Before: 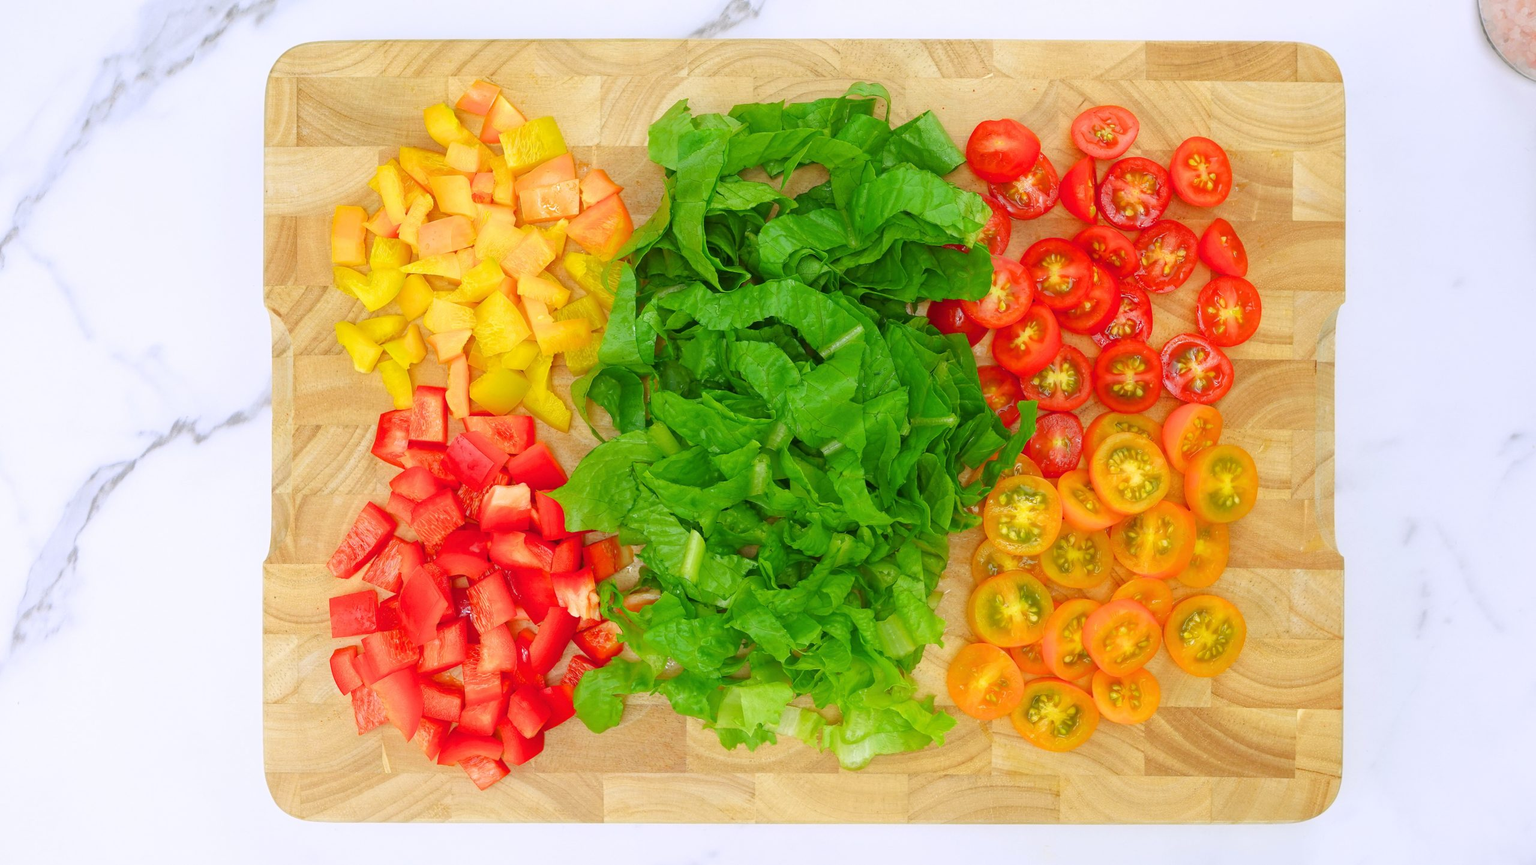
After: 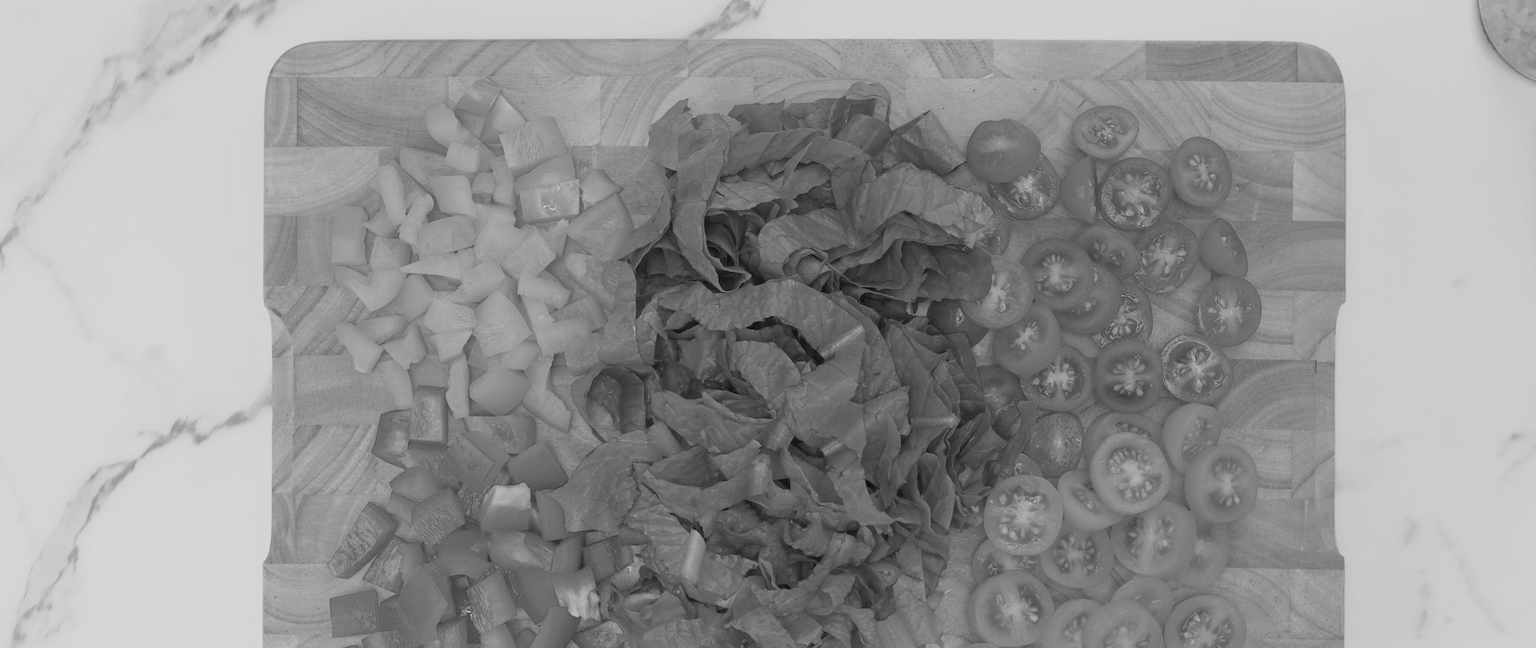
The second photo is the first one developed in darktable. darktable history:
crop: bottom 24.988%
color calibration: output gray [0.22, 0.42, 0.37, 0], gray › normalize channels true, illuminant same as pipeline (D50), adaptation XYZ, x 0.346, y 0.359, gamut compression 0
tone equalizer: -8 EV 0.25 EV, -7 EV 0.417 EV, -6 EV 0.417 EV, -5 EV 0.25 EV, -3 EV -0.25 EV, -2 EV -0.417 EV, -1 EV -0.417 EV, +0 EV -0.25 EV, edges refinement/feathering 500, mask exposure compensation -1.57 EV, preserve details guided filter
